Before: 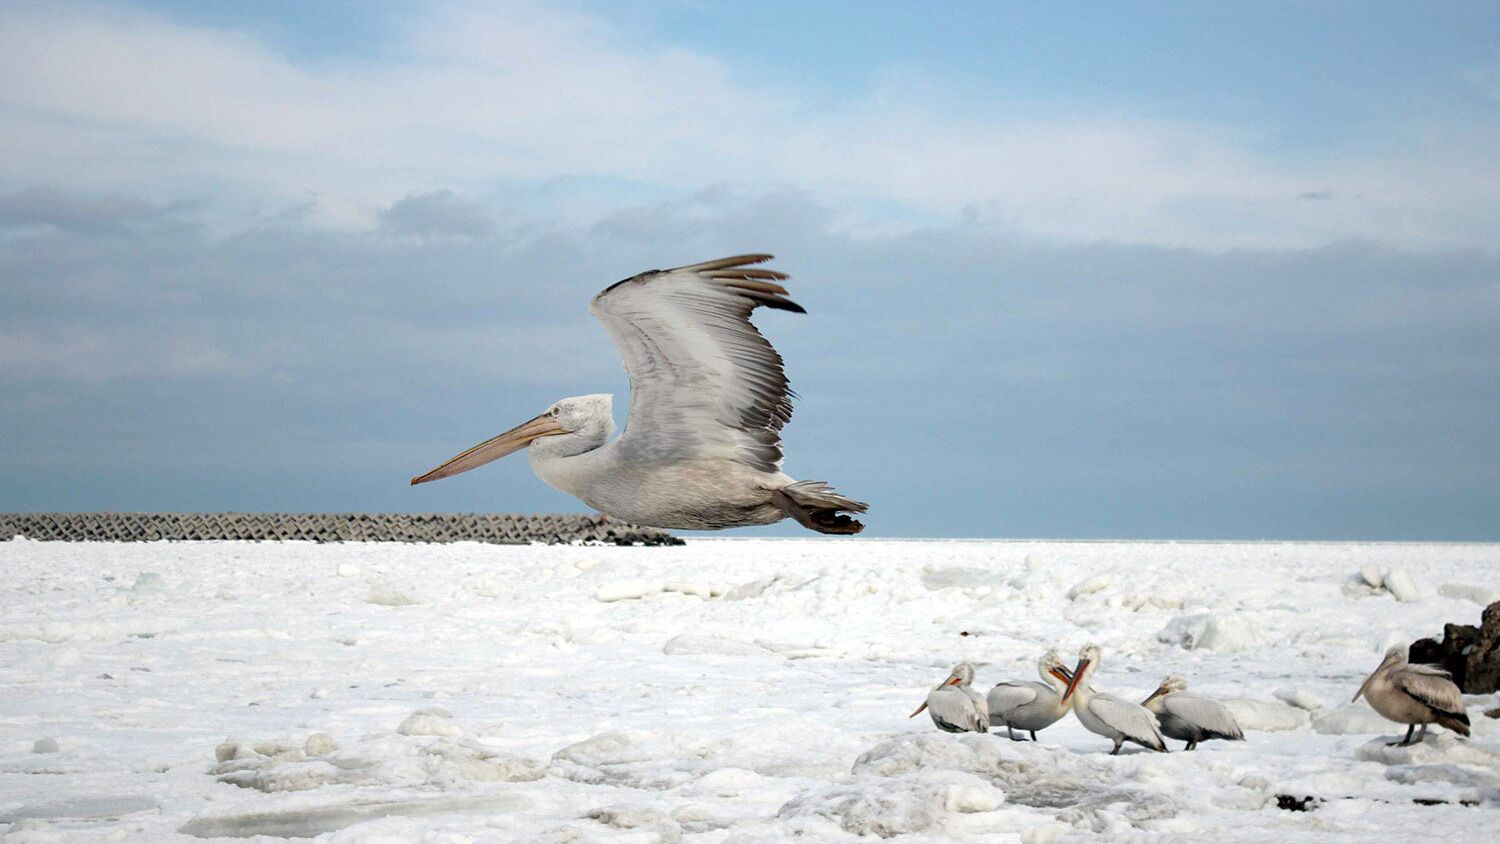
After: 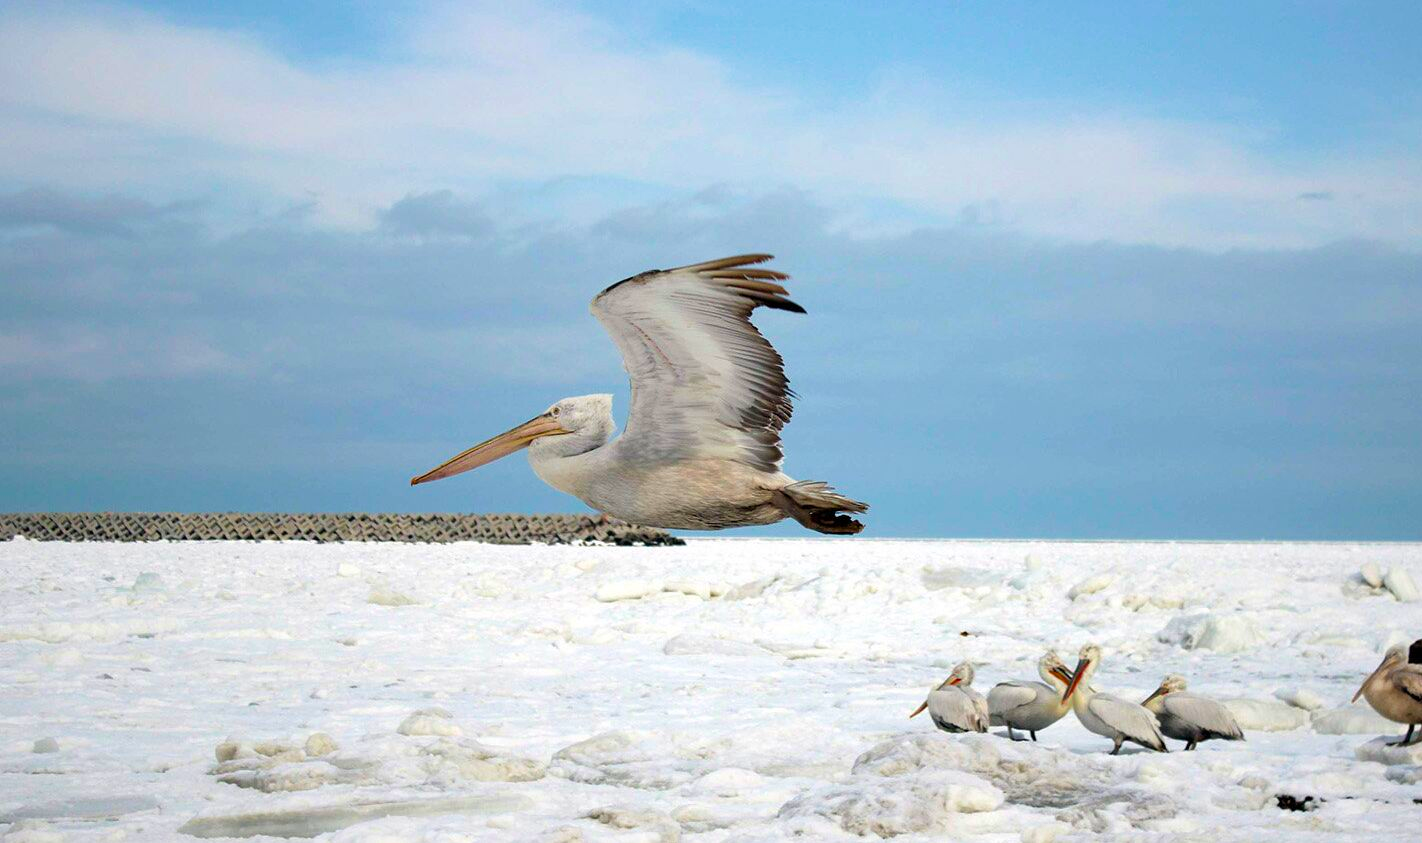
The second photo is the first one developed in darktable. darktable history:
crop and rotate: right 5.167%
color balance rgb: perceptual saturation grading › global saturation 25%, global vibrance 20%
velvia: on, module defaults
